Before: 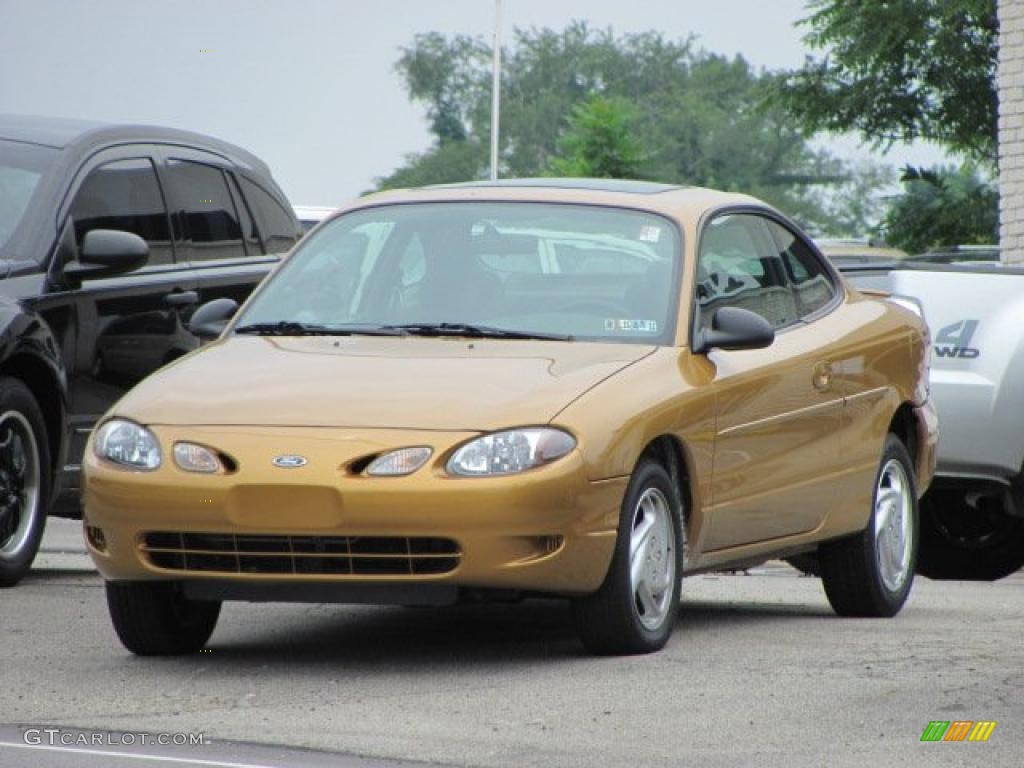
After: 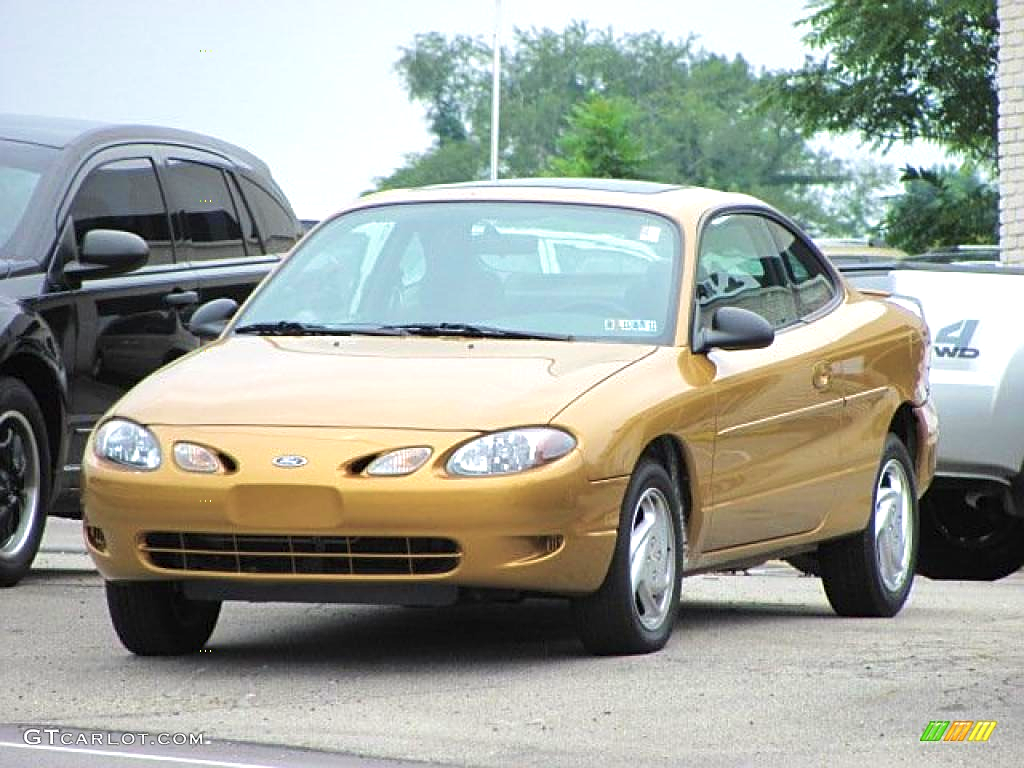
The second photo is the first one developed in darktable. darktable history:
sharpen: on, module defaults
exposure: exposure 0.562 EV, compensate highlight preservation false
velvia: on, module defaults
